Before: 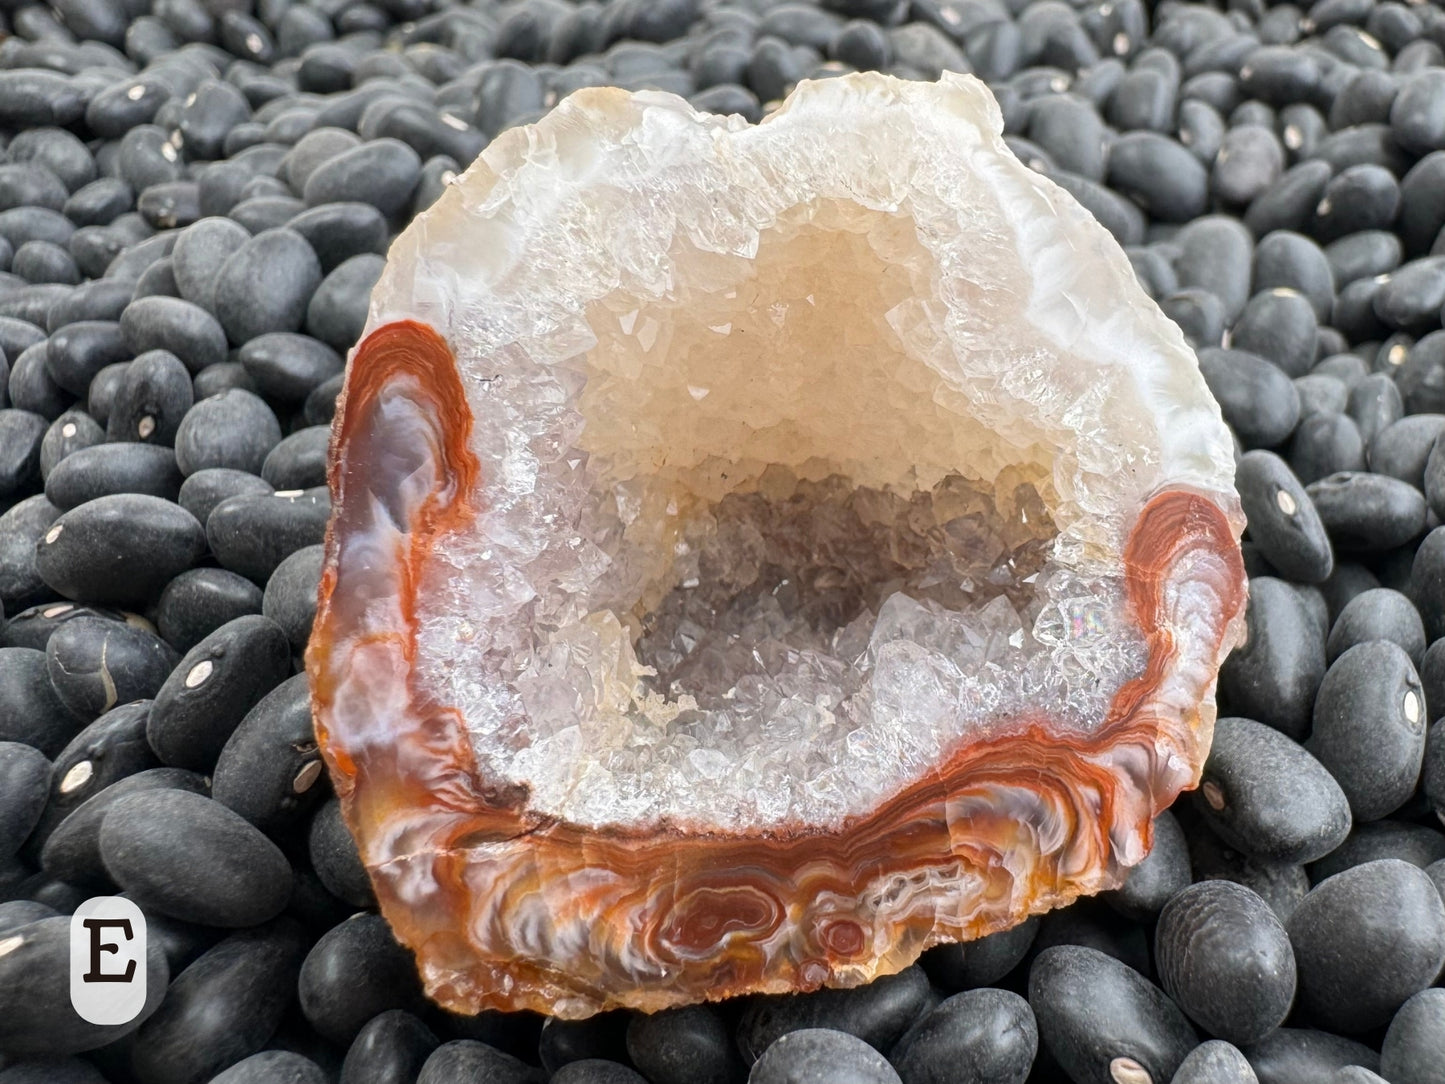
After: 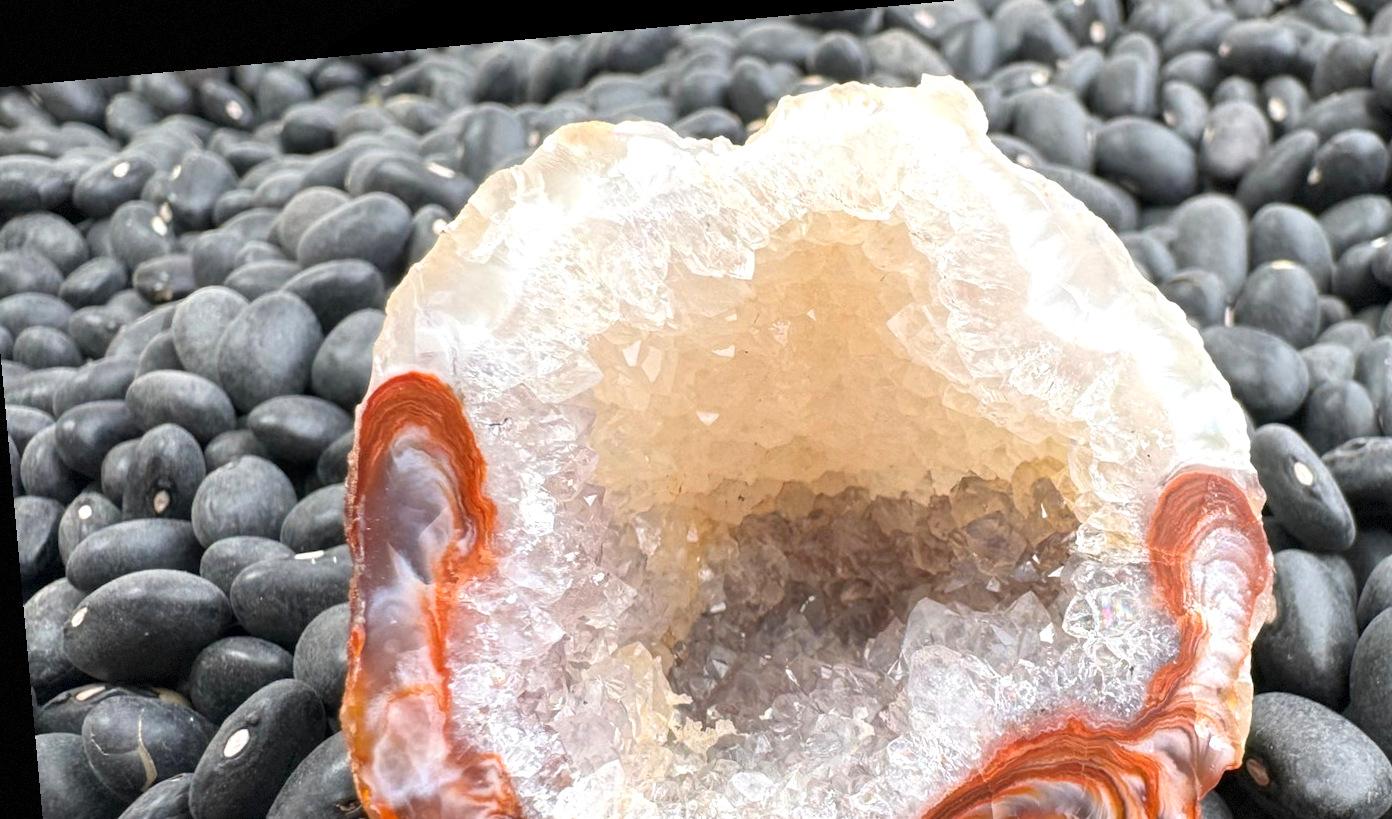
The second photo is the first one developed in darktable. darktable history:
rotate and perspective: rotation -5.2°, automatic cropping off
exposure: exposure 0.4 EV, compensate highlight preservation false
vignetting: fall-off start 85%, fall-off radius 80%, brightness -0.182, saturation -0.3, width/height ratio 1.219, dithering 8-bit output, unbound false
color zones: curves: ch1 [(0, 0.525) (0.143, 0.556) (0.286, 0.52) (0.429, 0.5) (0.571, 0.5) (0.714, 0.5) (0.857, 0.503) (1, 0.525)]
crop: left 1.509%, top 3.452%, right 7.696%, bottom 28.452%
